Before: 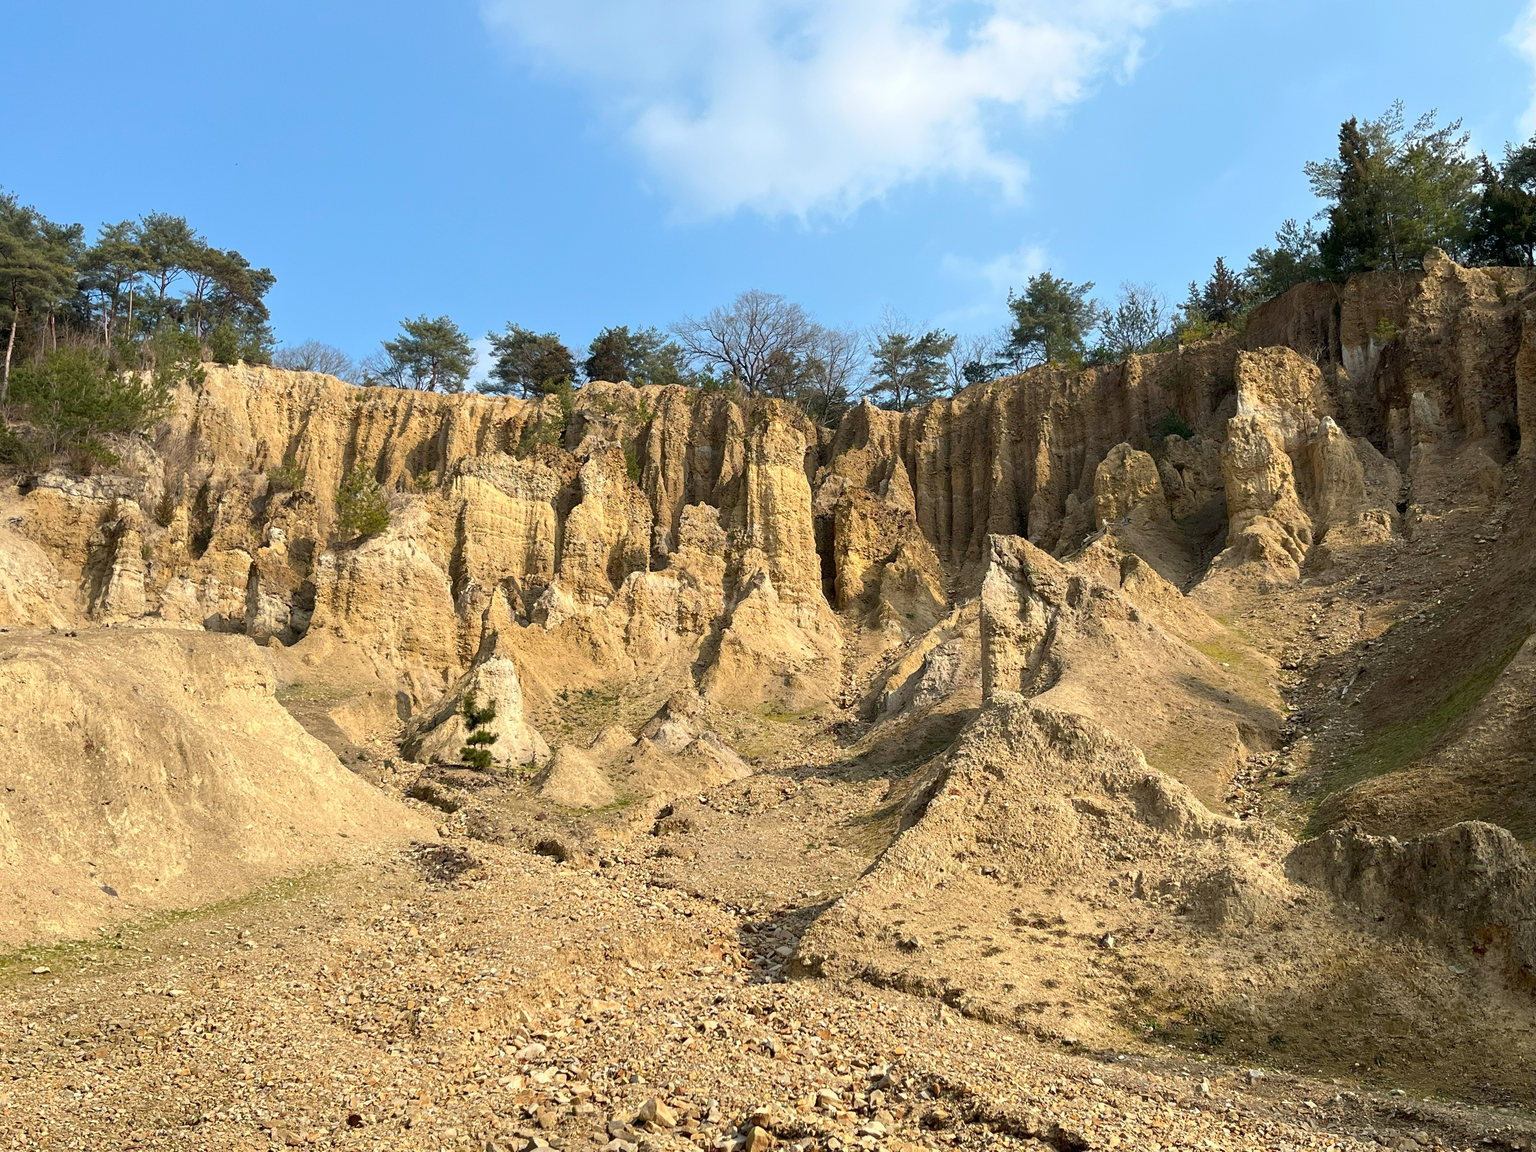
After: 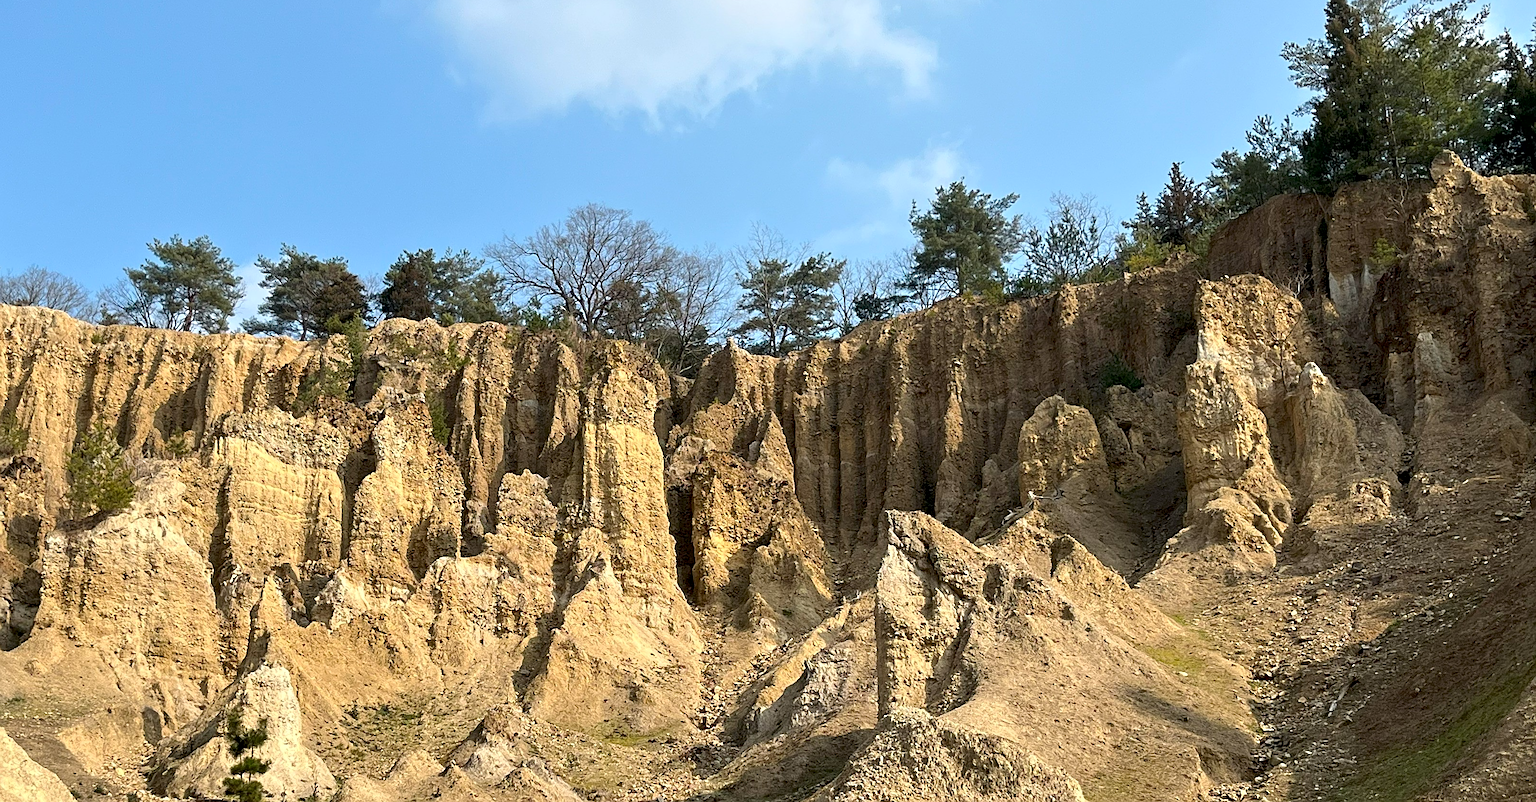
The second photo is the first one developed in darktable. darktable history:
color correction: highlights b* 0.037
contrast equalizer: octaves 7, y [[0.511, 0.558, 0.631, 0.632, 0.559, 0.512], [0.5 ×6], [0.5 ×6], [0 ×6], [0 ×6]], mix 0.294
crop: left 18.418%, top 11.085%, right 1.85%, bottom 33.343%
sharpen: on, module defaults
